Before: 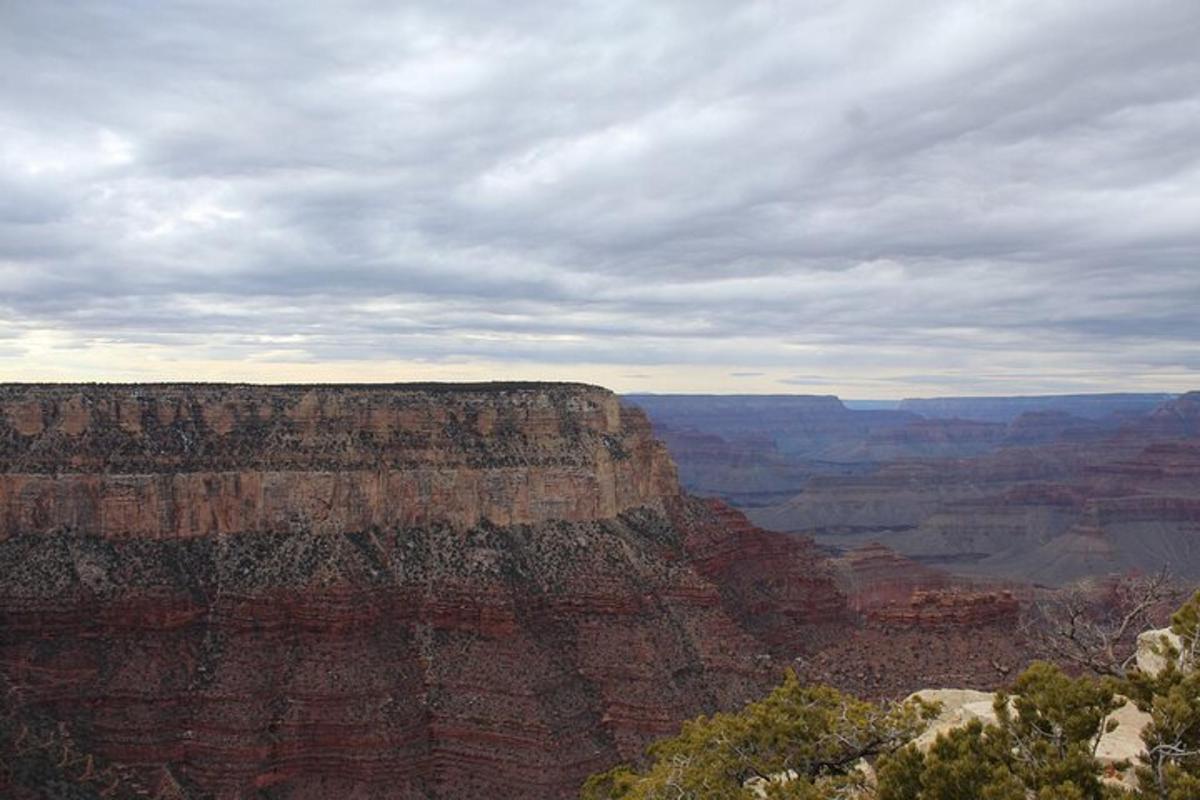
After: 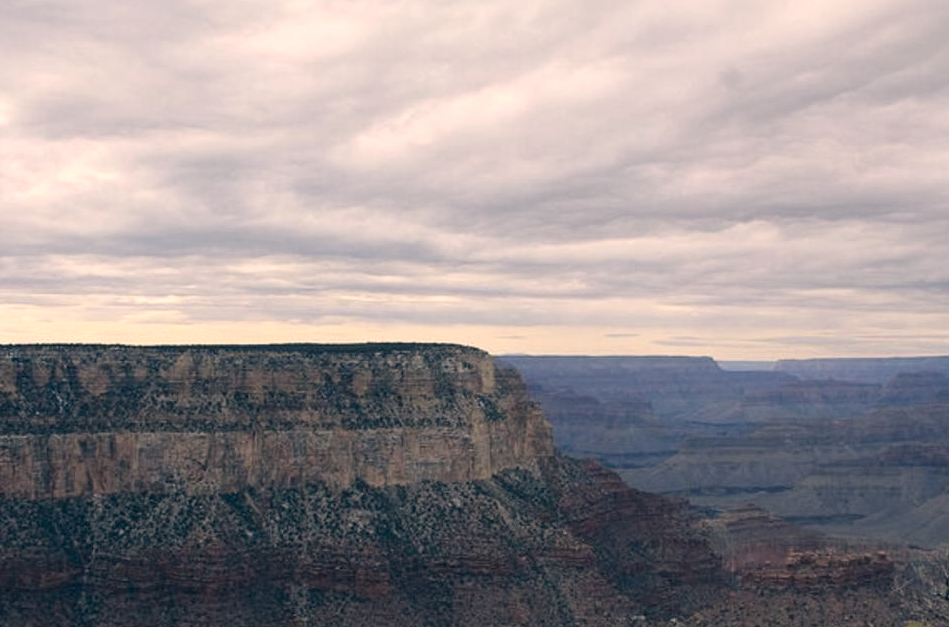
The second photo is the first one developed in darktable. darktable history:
crop and rotate: left 10.486%, top 4.993%, right 10.381%, bottom 16.545%
contrast brightness saturation: contrast 0.098, saturation -0.292
color correction: highlights a* 10.36, highlights b* 14.57, shadows a* -10.07, shadows b* -14.99
